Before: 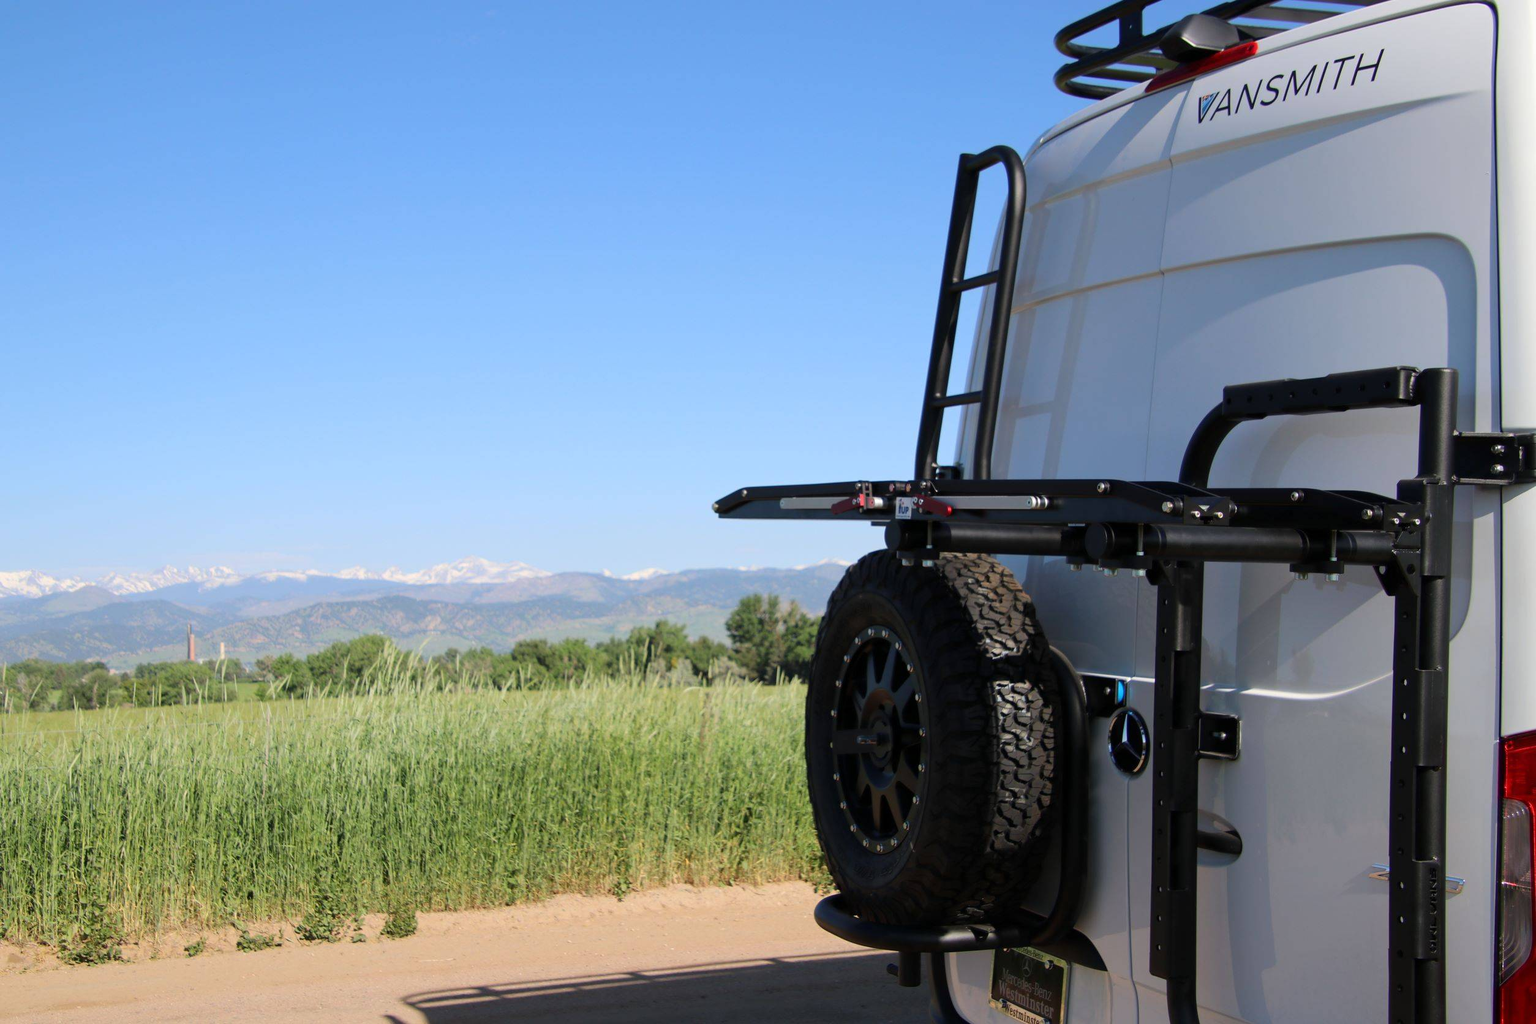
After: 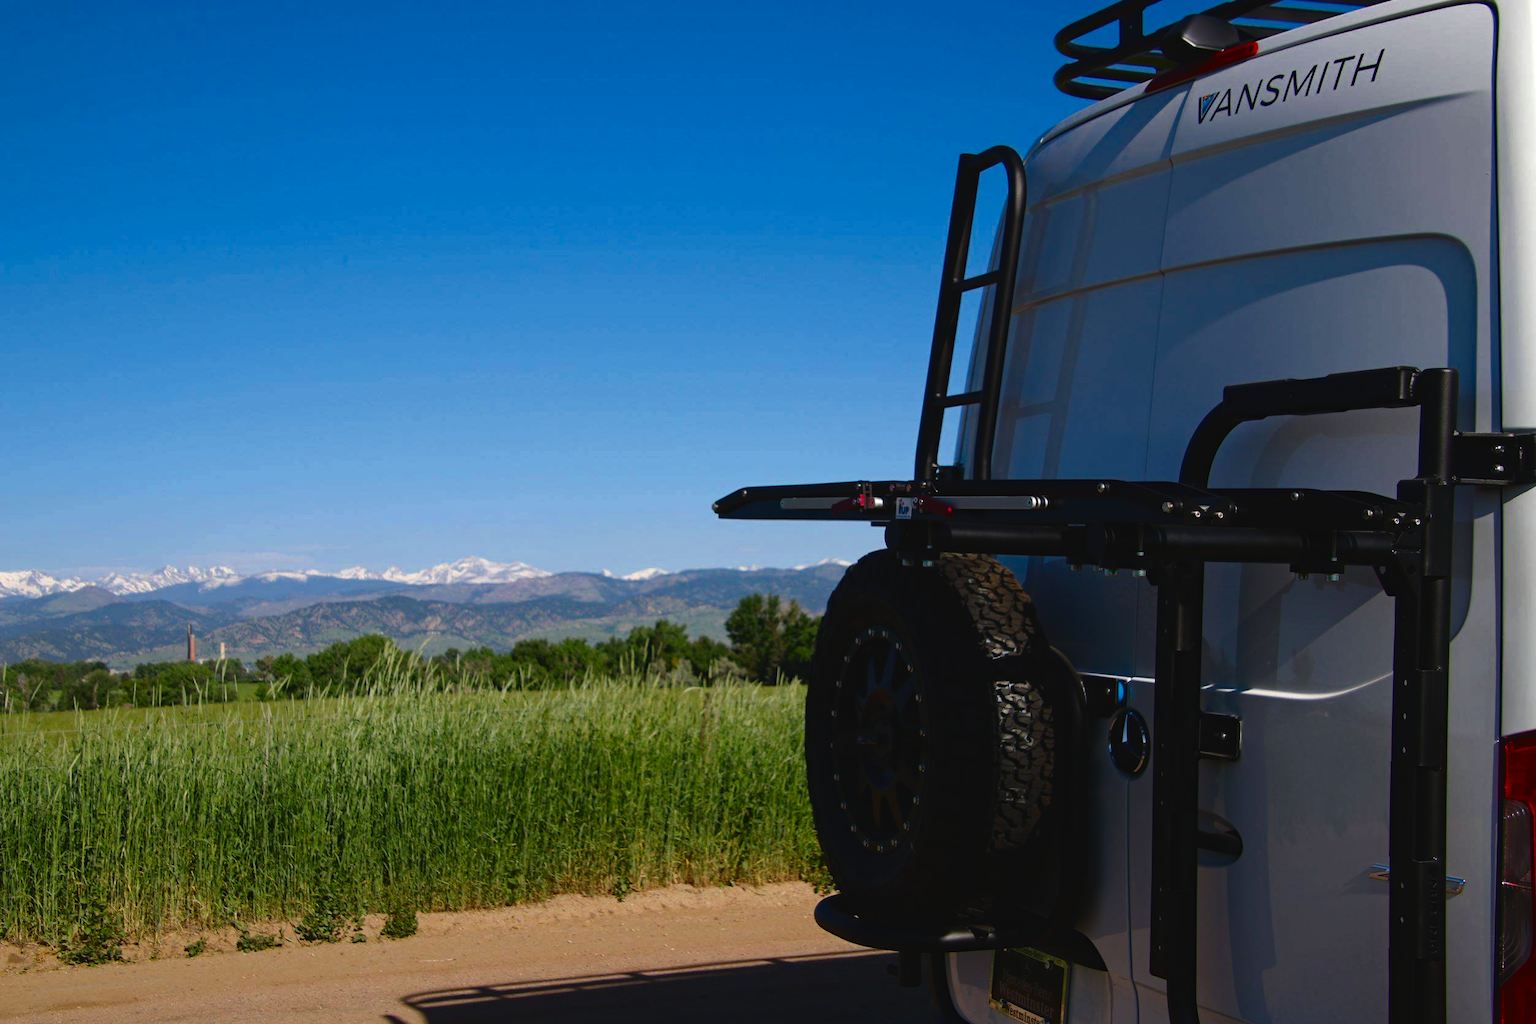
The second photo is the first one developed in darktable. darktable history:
contrast brightness saturation: contrast 0.094, brightness -0.591, saturation 0.17
haze removal: adaptive false
exposure: black level correction -0.04, exposure 0.063 EV, compensate highlight preservation false
color zones: curves: ch0 [(0, 0.444) (0.143, 0.442) (0.286, 0.441) (0.429, 0.441) (0.571, 0.441) (0.714, 0.441) (0.857, 0.442) (1, 0.444)]
